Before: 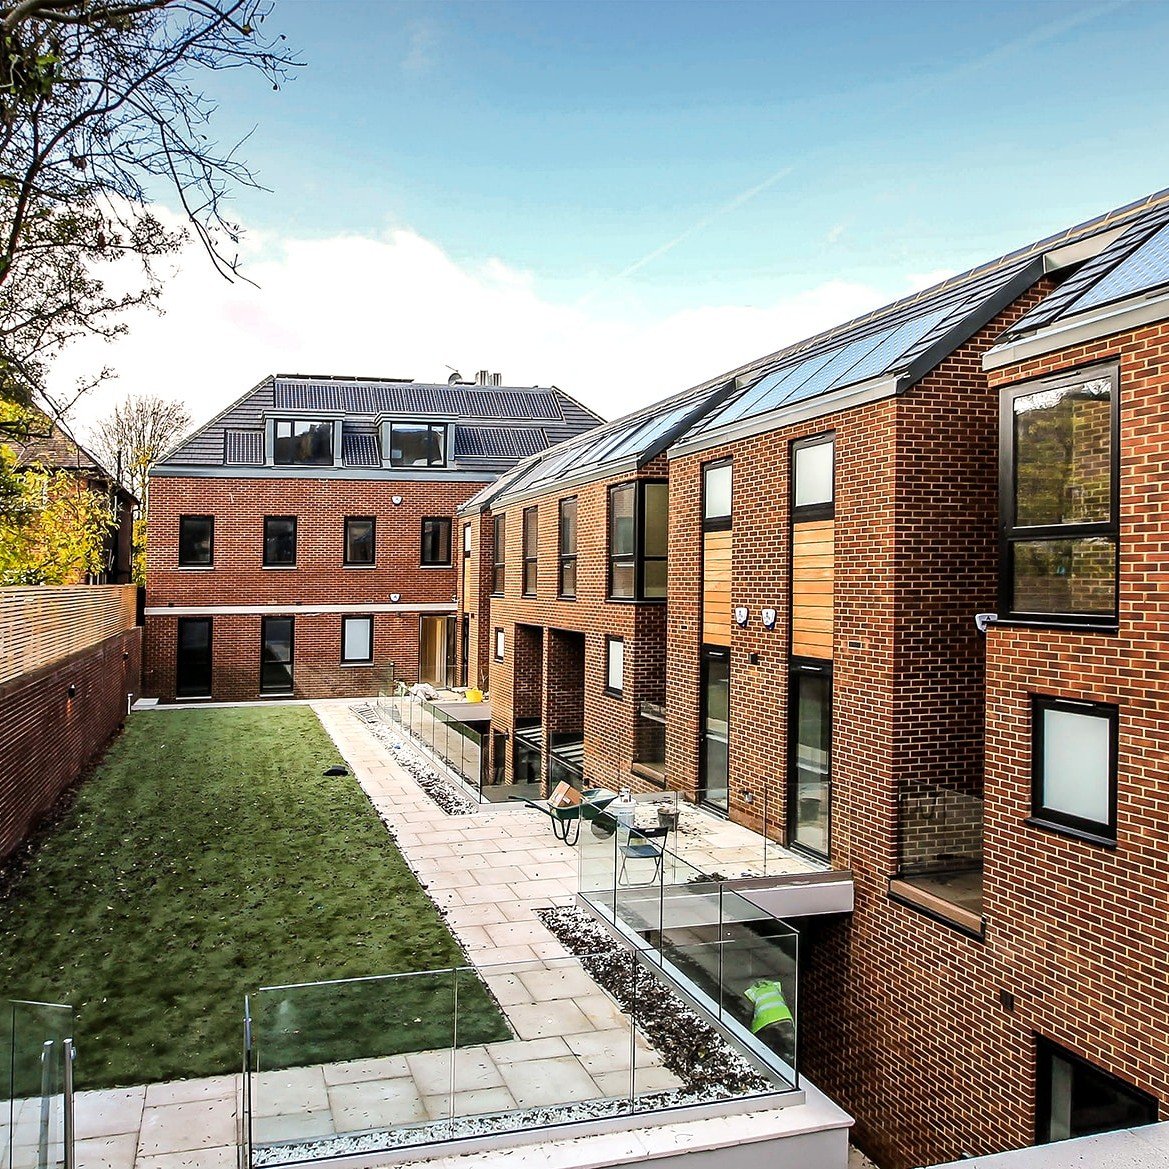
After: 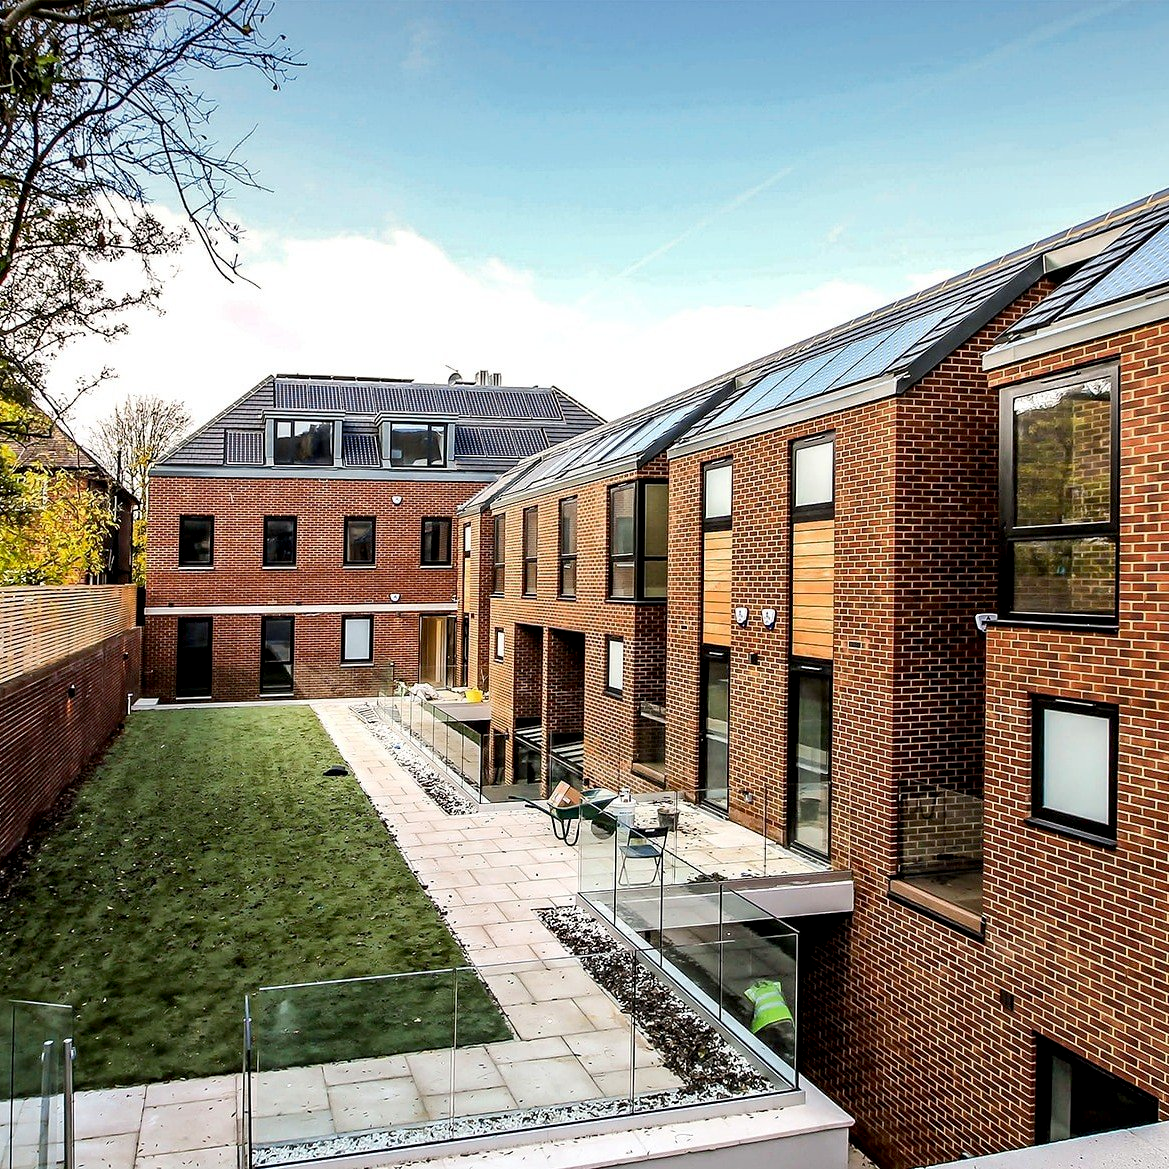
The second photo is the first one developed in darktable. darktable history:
exposure: black level correction 0.005, exposure 0.005 EV, compensate highlight preservation false
